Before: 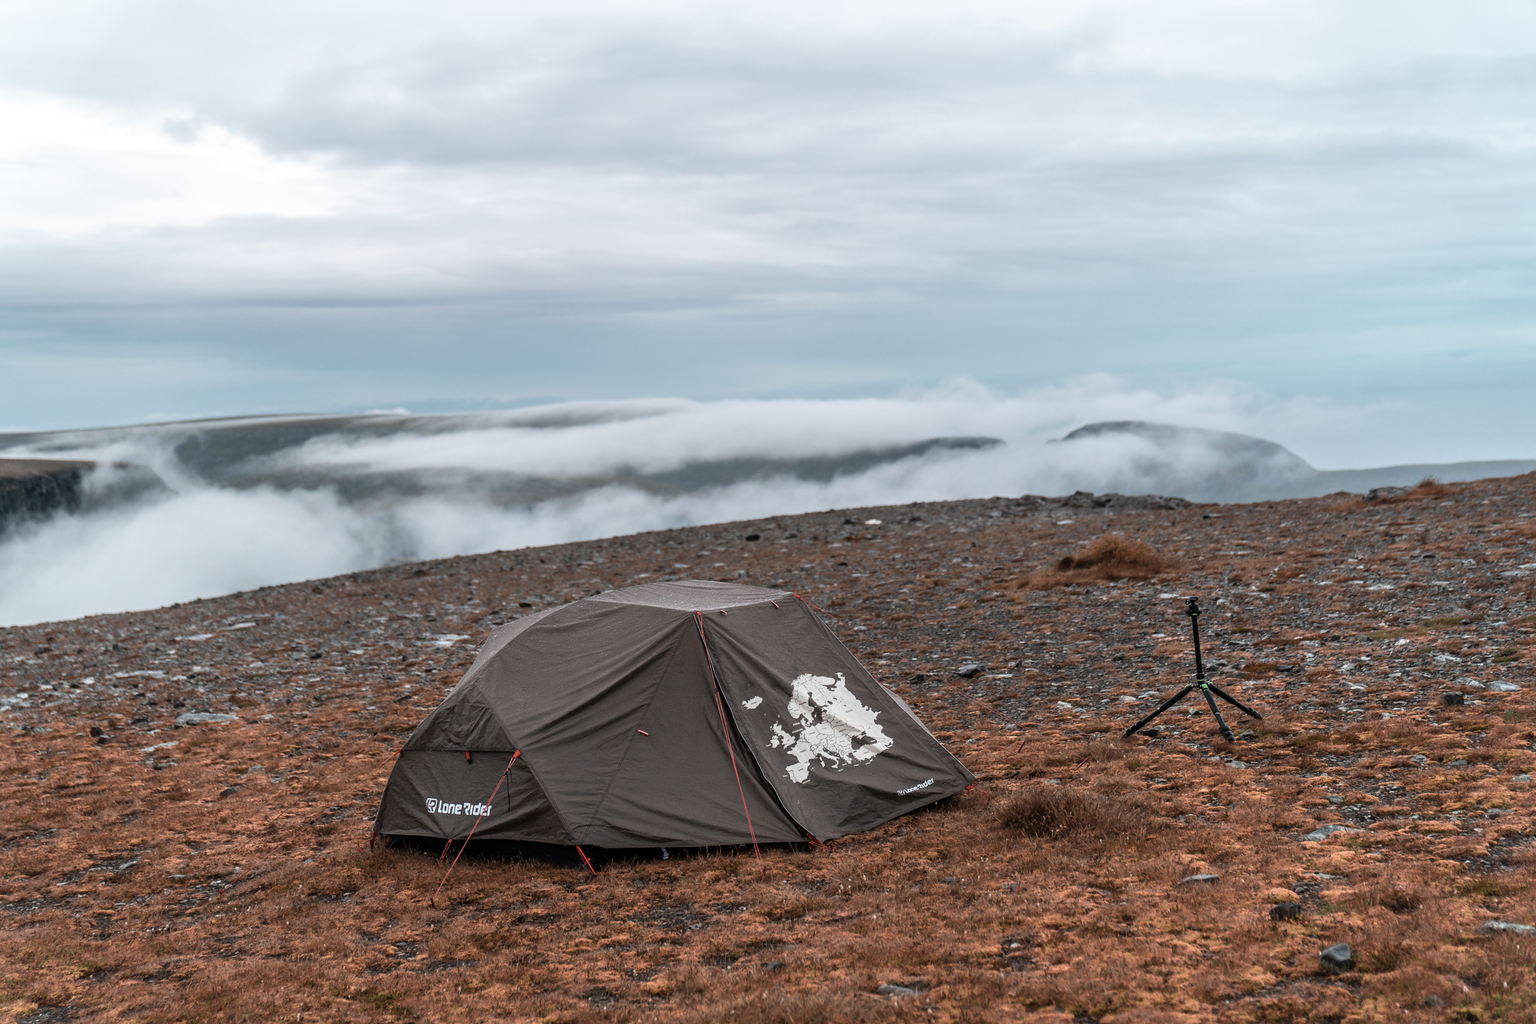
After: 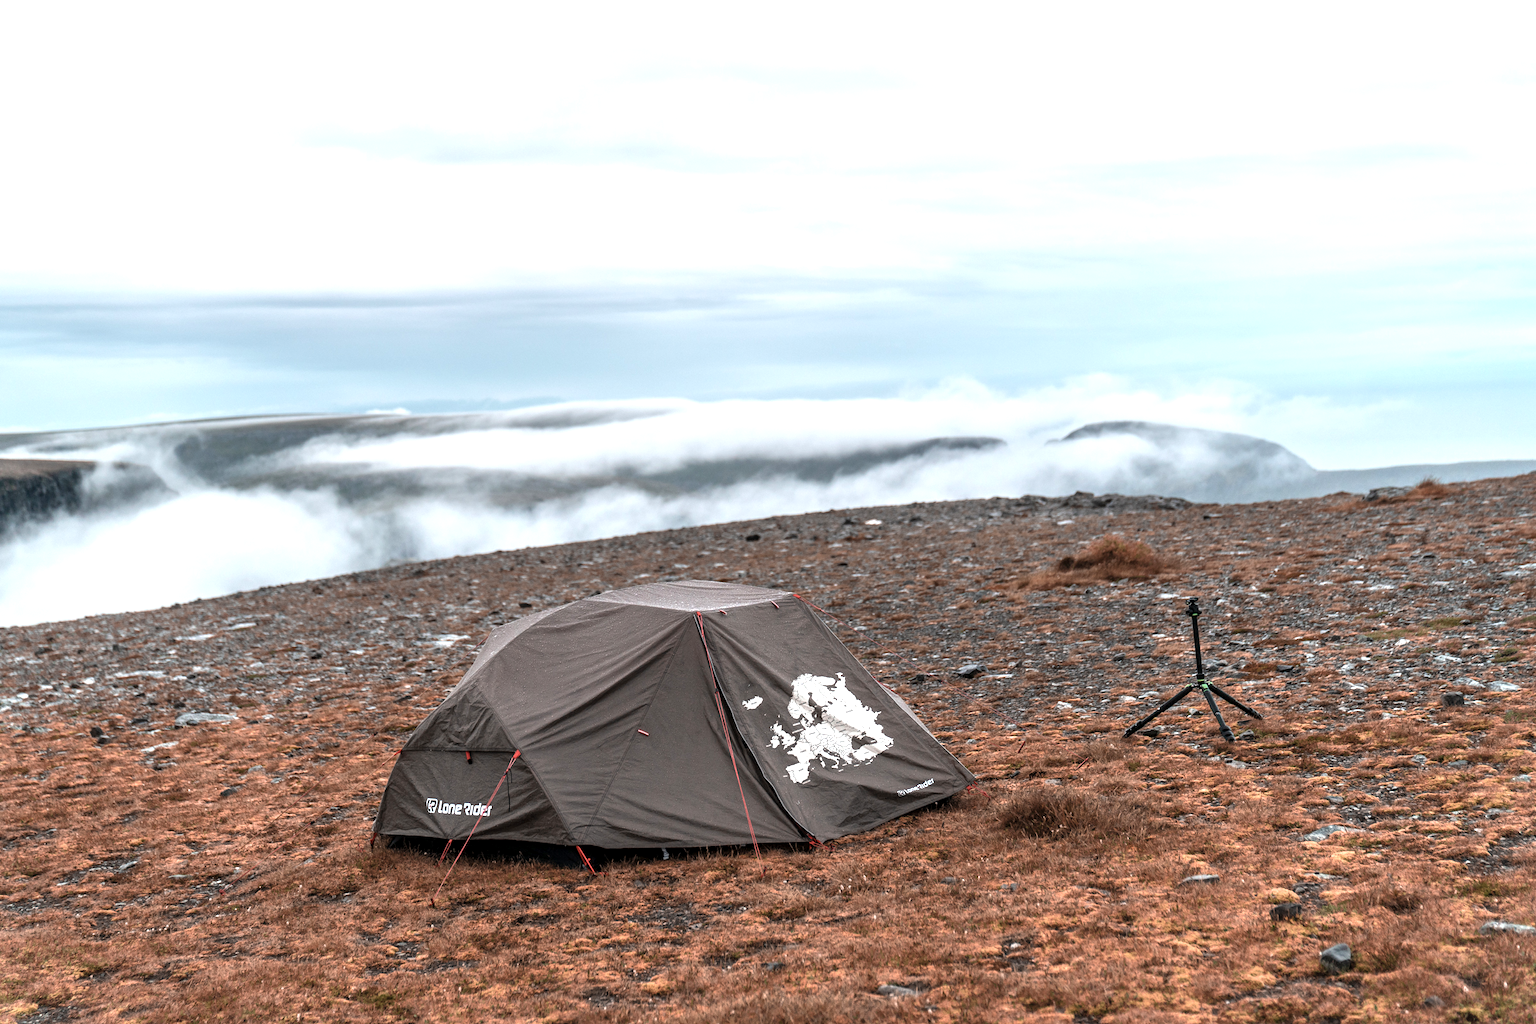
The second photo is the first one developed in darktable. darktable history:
exposure: black level correction 0, exposure 0.703 EV, compensate highlight preservation false
local contrast: highlights 107%, shadows 98%, detail 119%, midtone range 0.2
tone equalizer: edges refinement/feathering 500, mask exposure compensation -1.57 EV, preserve details no
